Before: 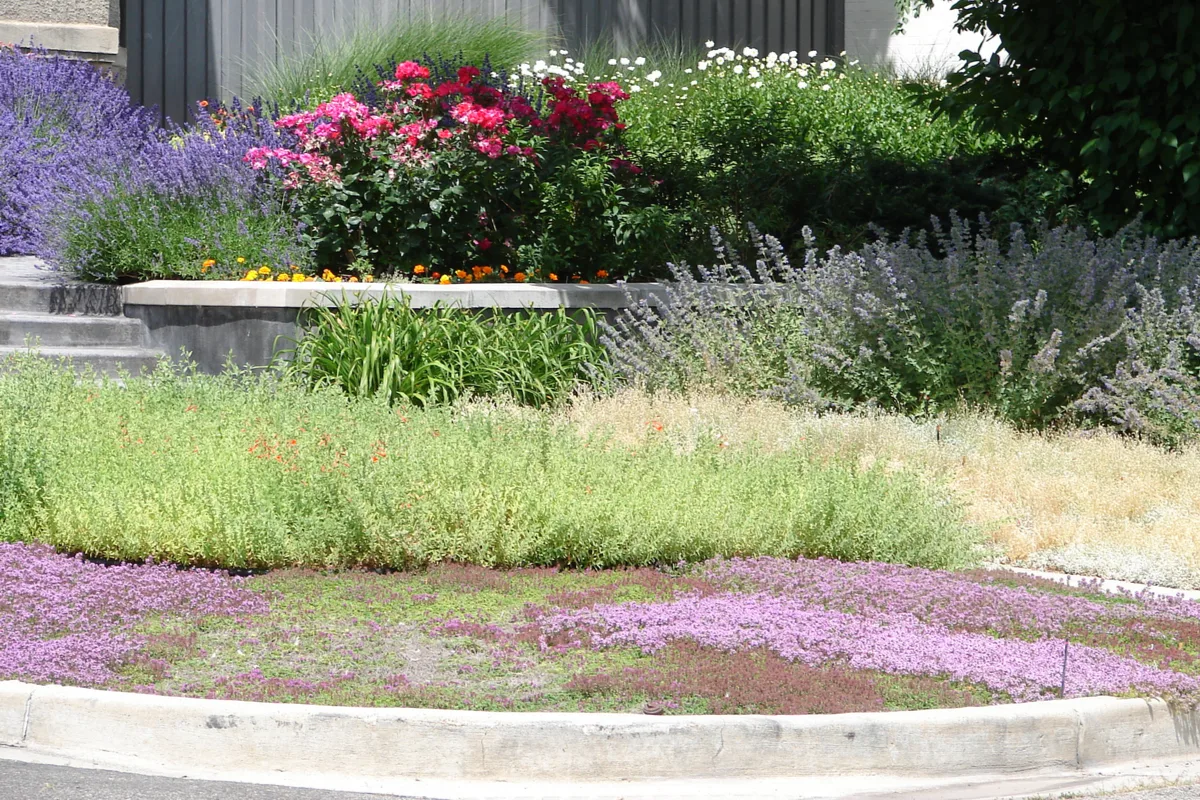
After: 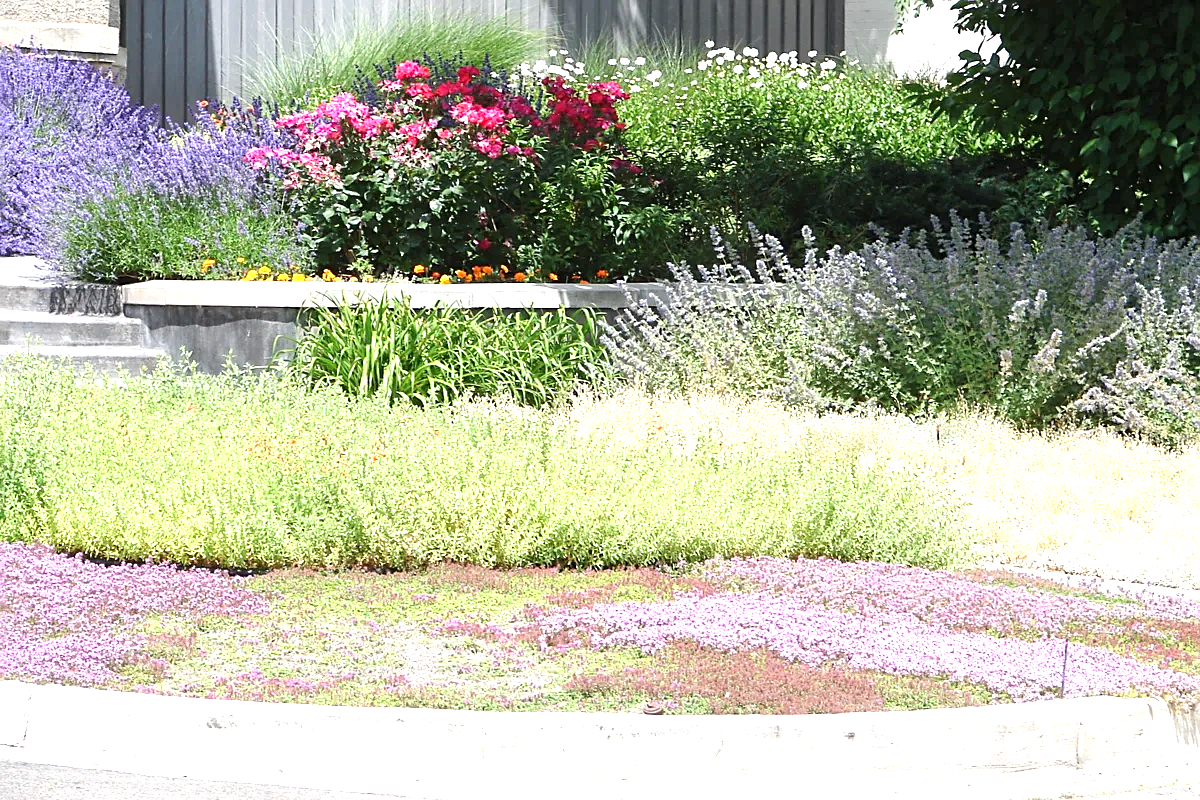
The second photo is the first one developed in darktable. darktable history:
exposure: black level correction 0, exposure 1.001 EV, compensate highlight preservation false
sharpen: on, module defaults
